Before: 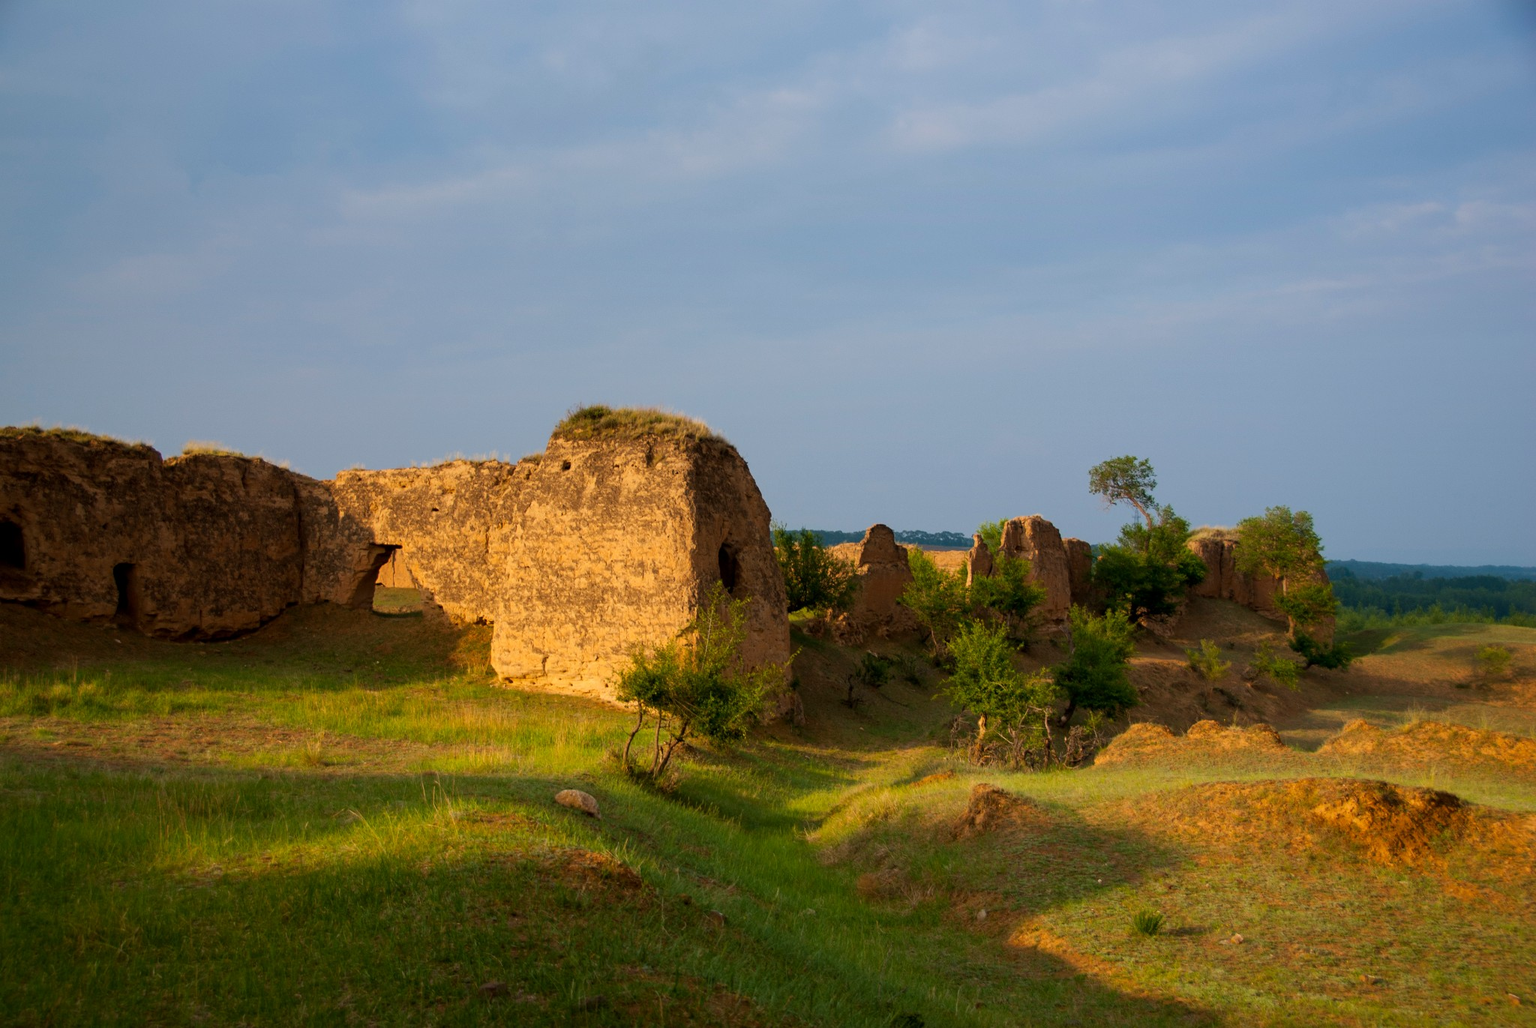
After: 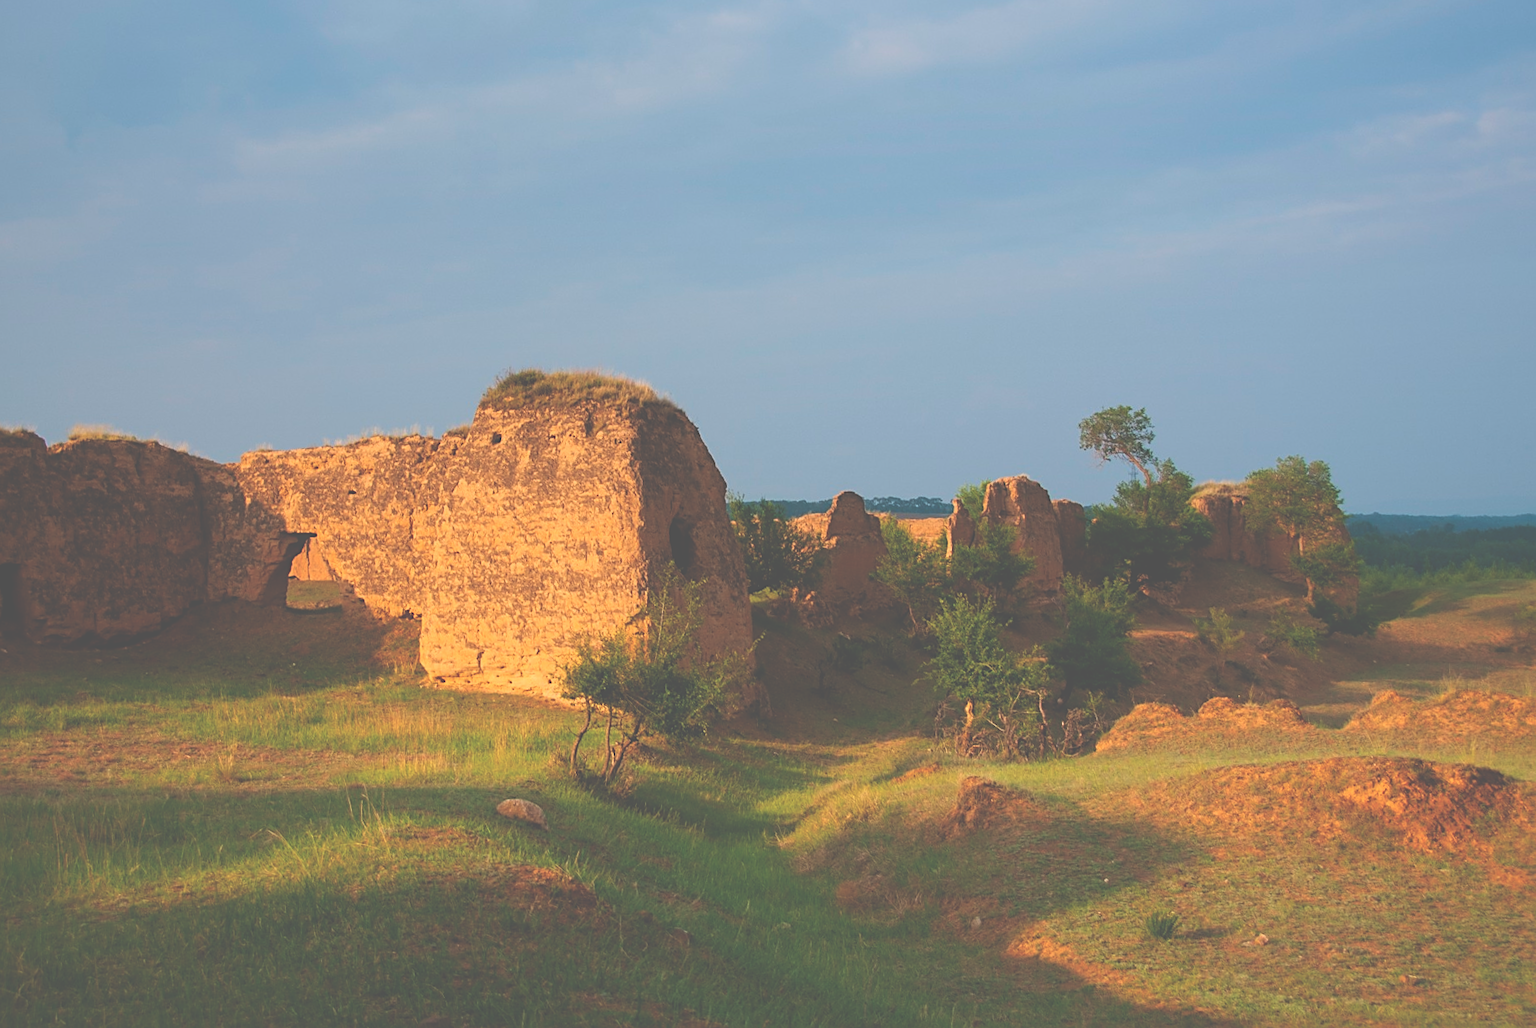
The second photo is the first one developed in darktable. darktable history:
exposure: black level correction -0.087, compensate highlight preservation false
crop and rotate: angle 1.96°, left 5.673%, top 5.673%
sharpen: on, module defaults
